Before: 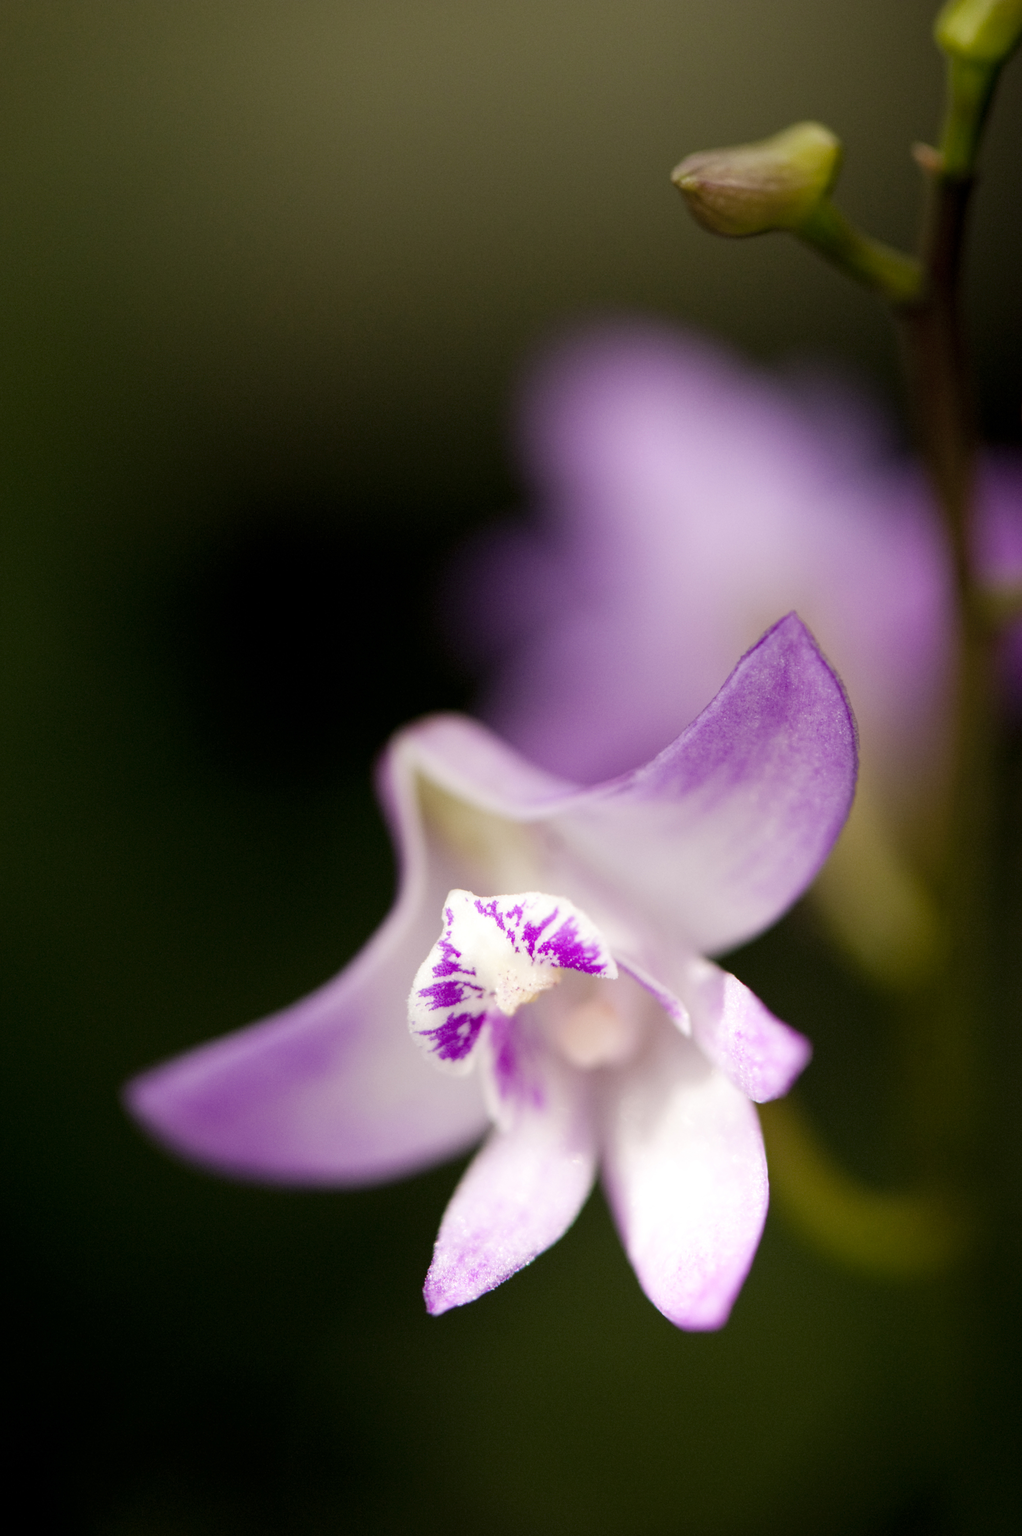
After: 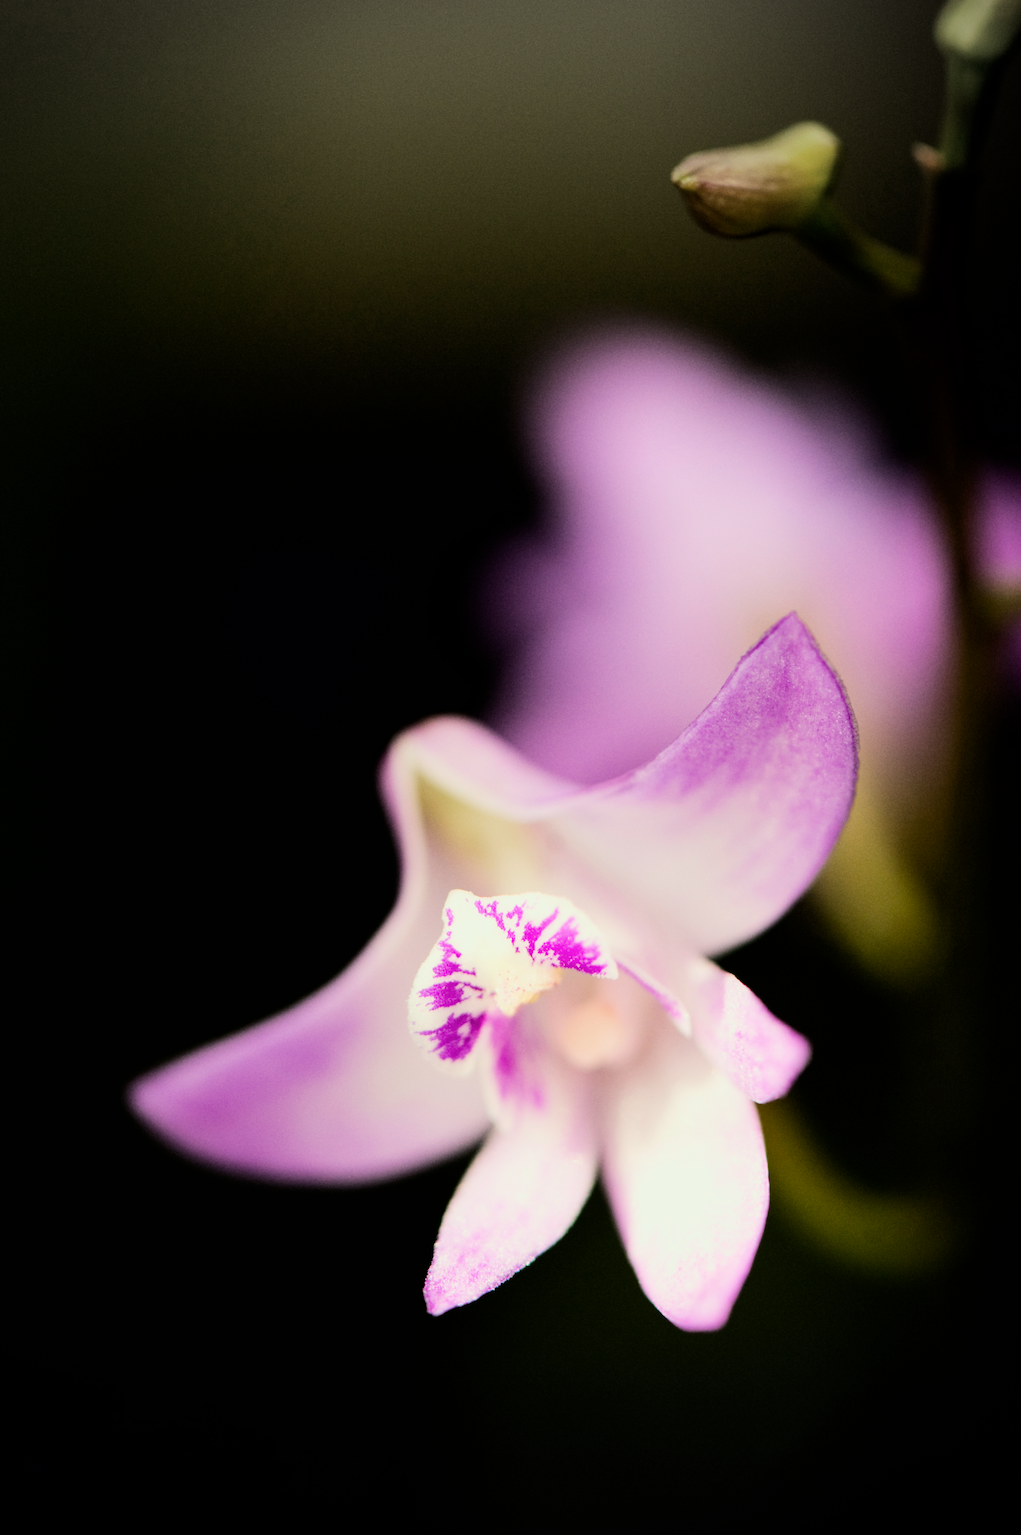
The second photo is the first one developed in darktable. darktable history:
filmic rgb: black relative exposure -7.65 EV, white relative exposure 4.56 EV, hardness 3.61, color science v6 (2022)
tone equalizer: -8 EV -1.08 EV, -7 EV -1.01 EV, -6 EV -0.867 EV, -5 EV -0.578 EV, -3 EV 0.578 EV, -2 EV 0.867 EV, -1 EV 1.01 EV, +0 EV 1.08 EV, edges refinement/feathering 500, mask exposure compensation -1.57 EV, preserve details no
vignetting: fall-off start 100%, brightness -0.282, width/height ratio 1.31
color correction: highlights a* -4.28, highlights b* 6.53
